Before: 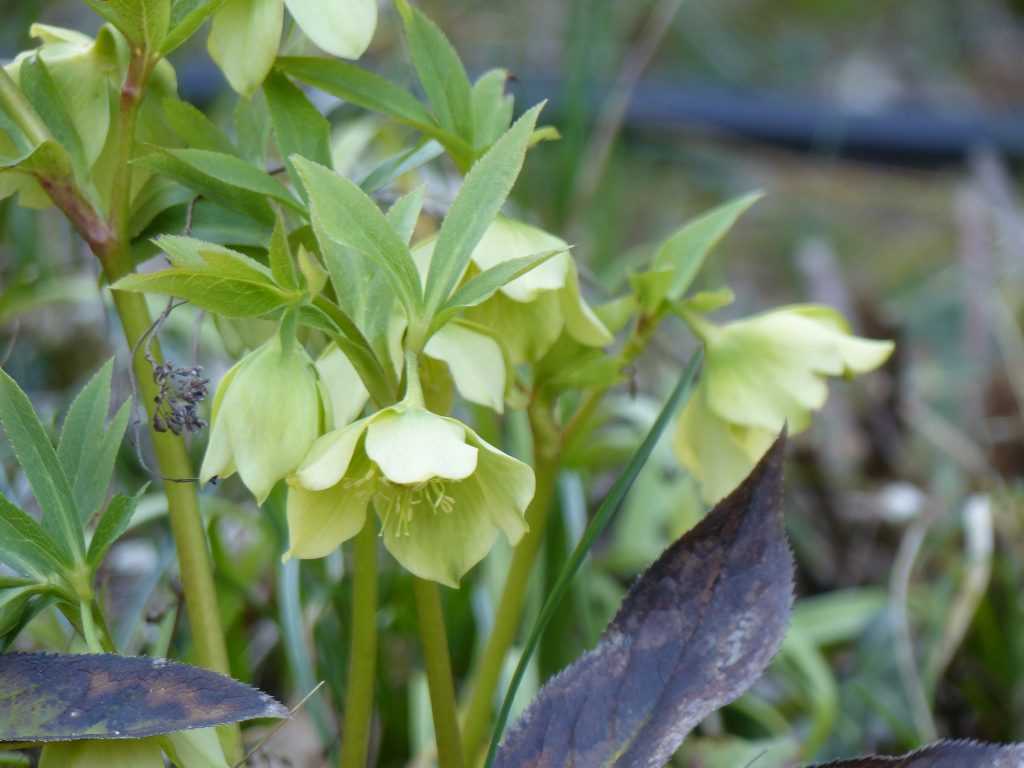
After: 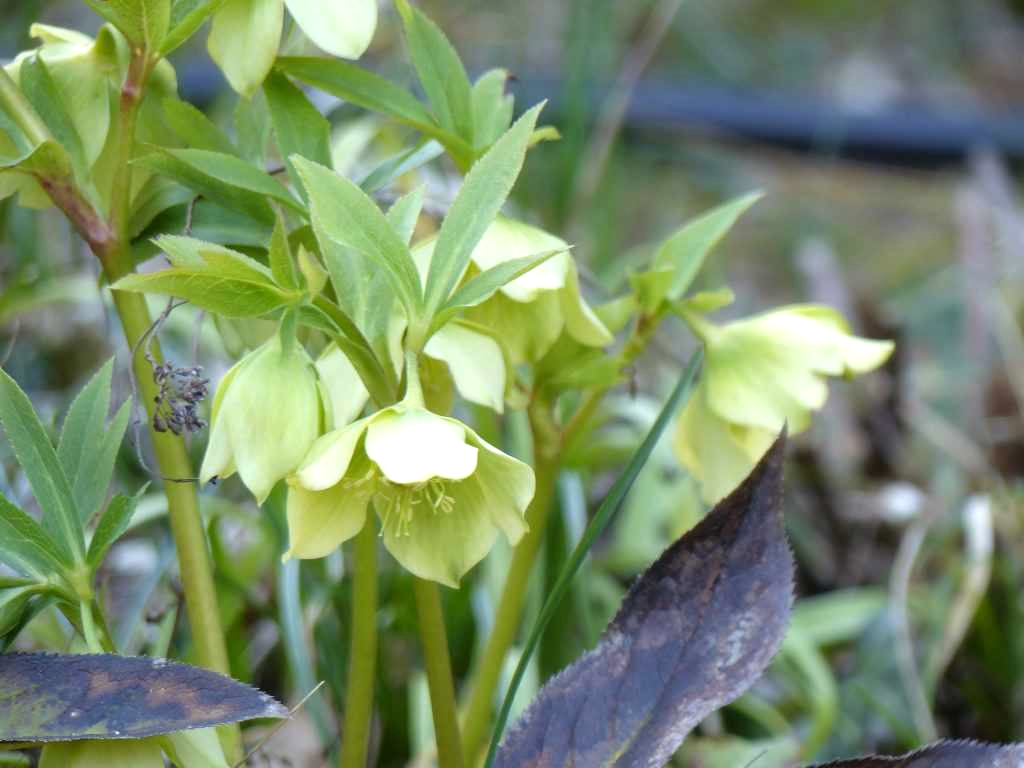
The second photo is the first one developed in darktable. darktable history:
tone equalizer: -8 EV -0.396 EV, -7 EV -0.36 EV, -6 EV -0.306 EV, -5 EV -0.232 EV, -3 EV 0.251 EV, -2 EV 0.331 EV, -1 EV 0.407 EV, +0 EV 0.421 EV, mask exposure compensation -0.504 EV
